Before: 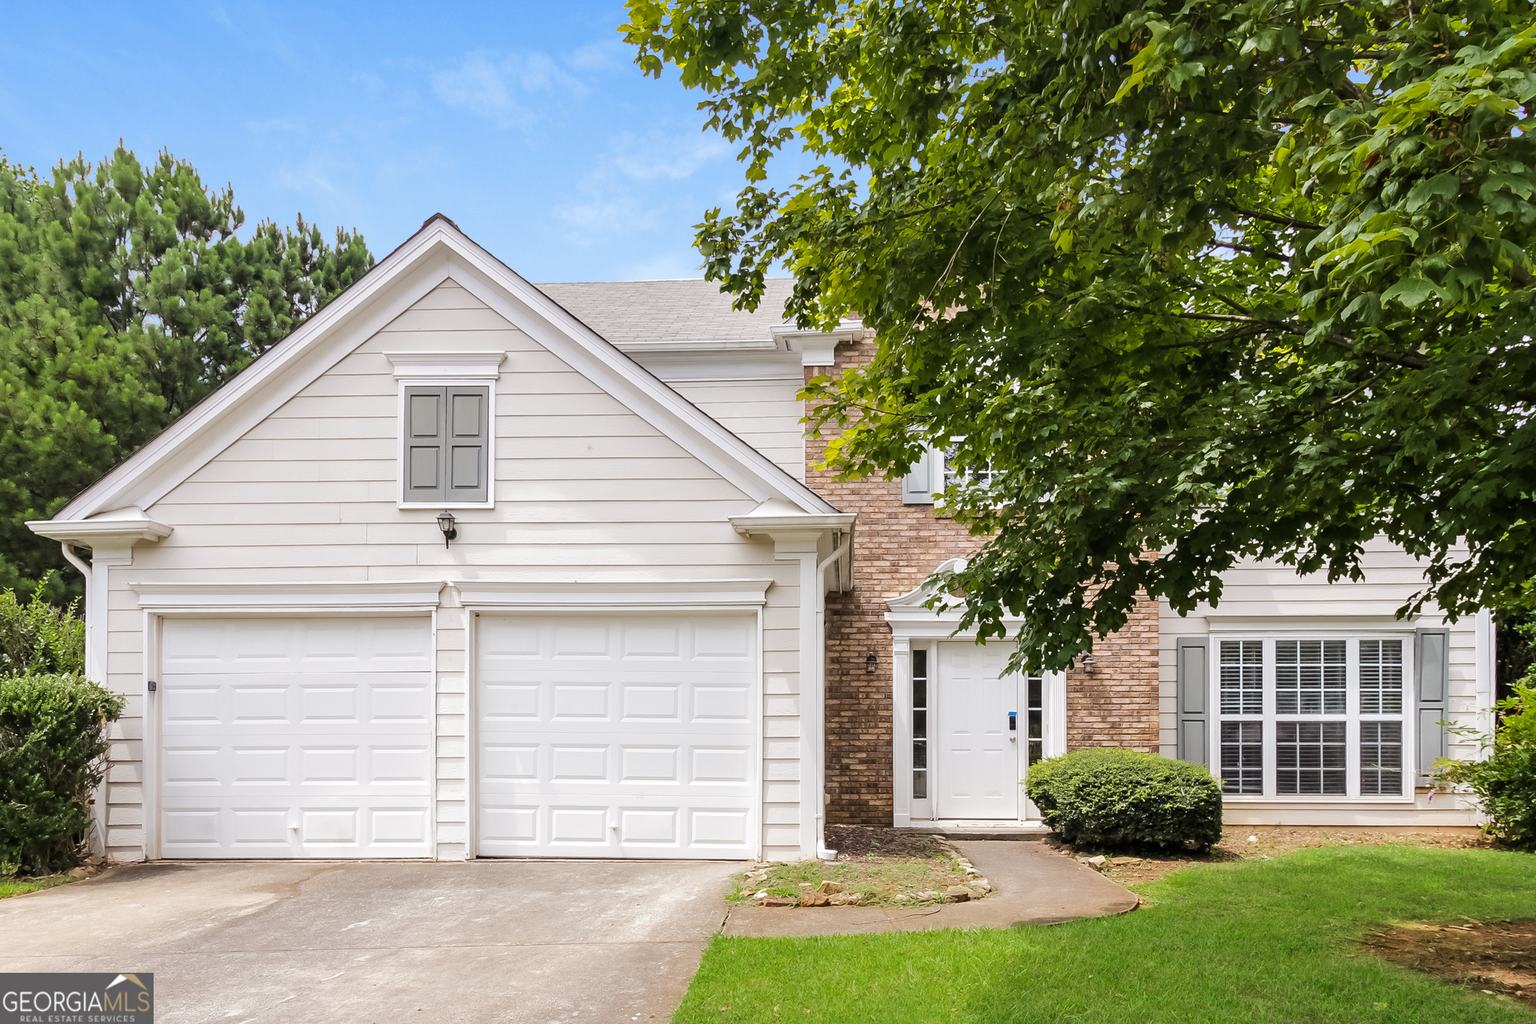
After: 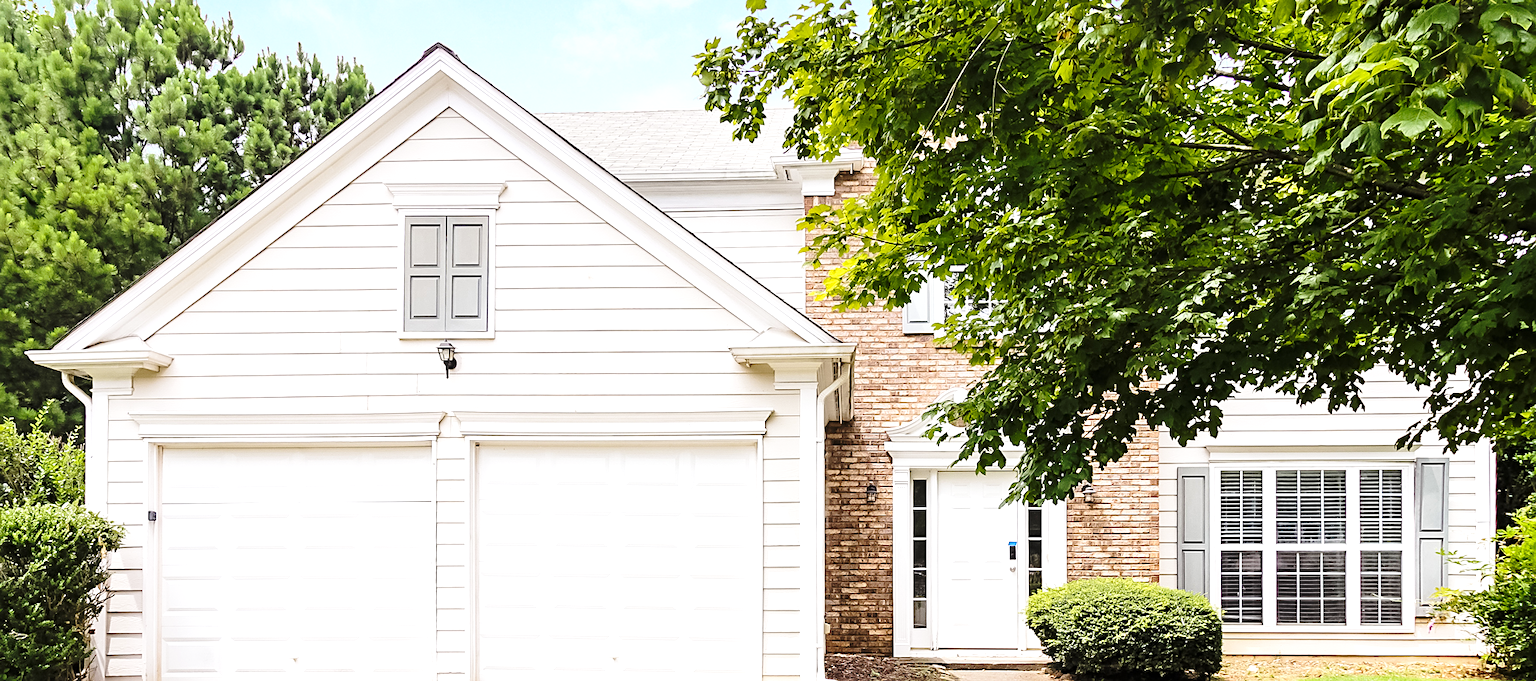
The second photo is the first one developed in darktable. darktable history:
levels: levels [0, 0.476, 0.951]
crop: top 16.679%, bottom 16.699%
base curve: curves: ch0 [(0, 0) (0.028, 0.03) (0.121, 0.232) (0.46, 0.748) (0.859, 0.968) (1, 1)], preserve colors none
sharpen: on, module defaults
